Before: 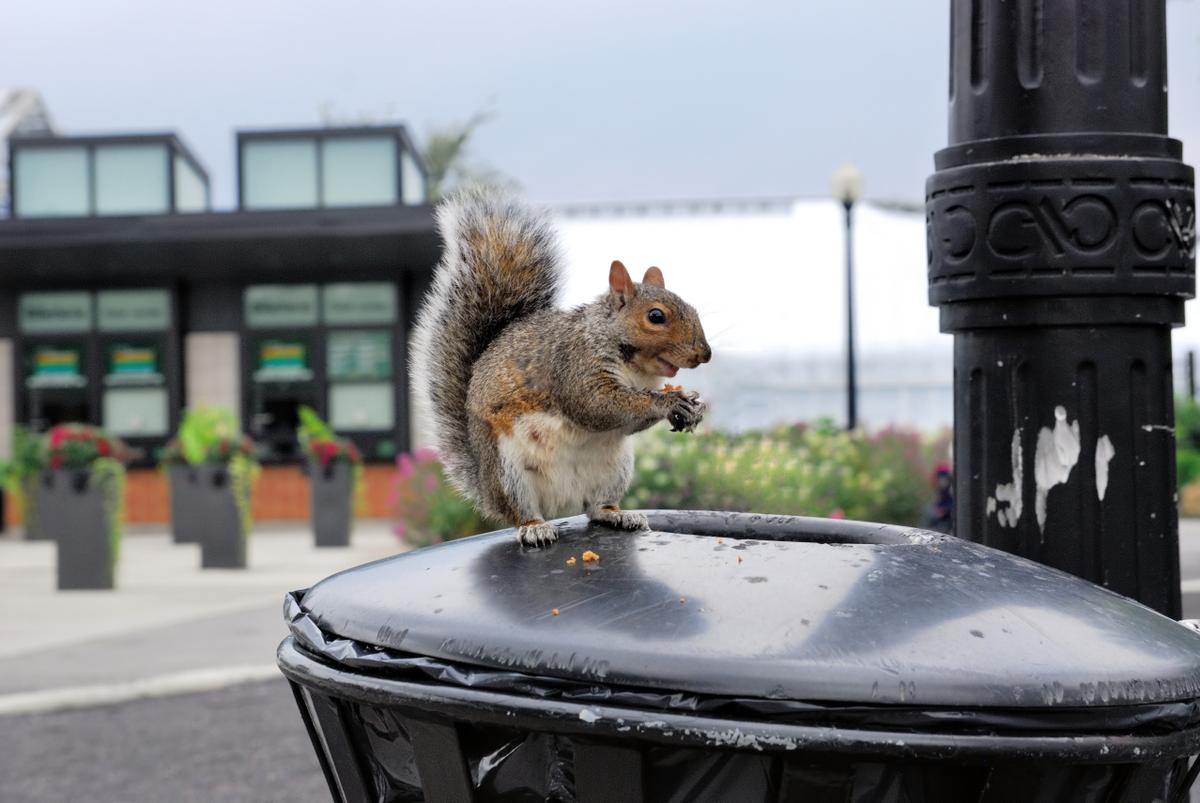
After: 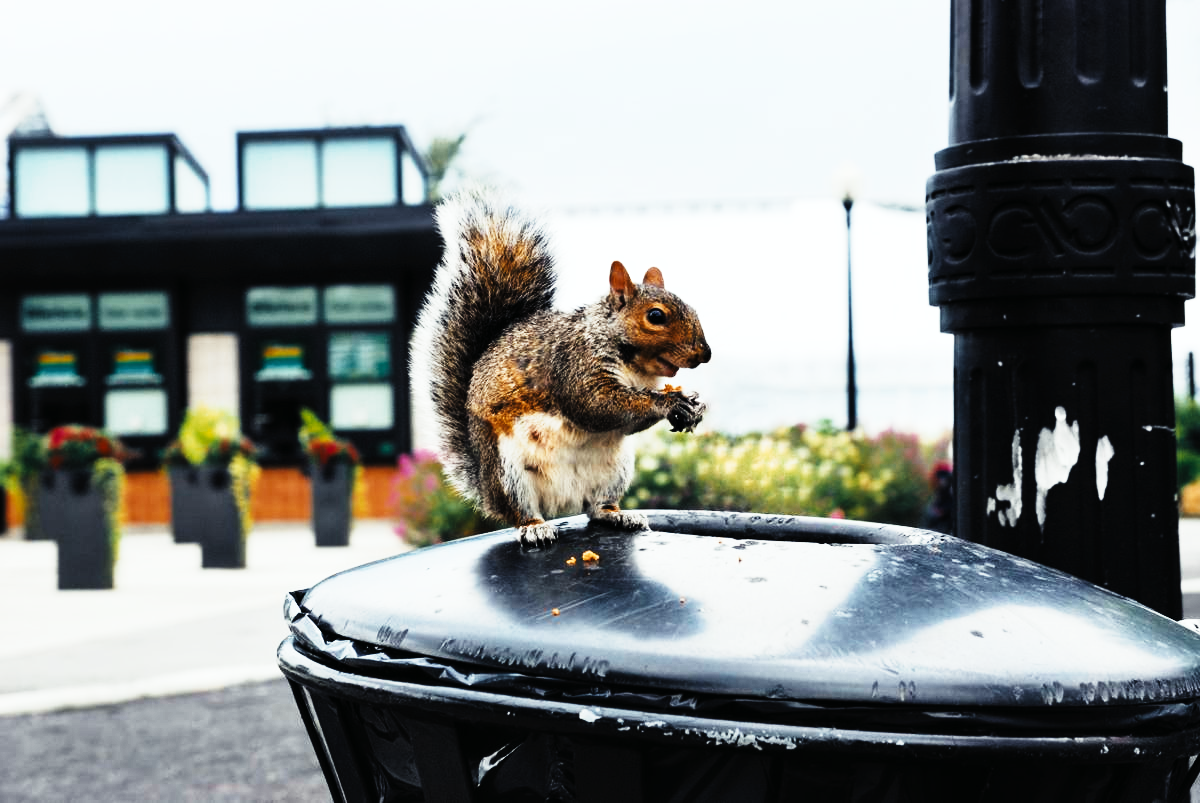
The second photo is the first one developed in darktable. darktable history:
tone curve: curves: ch0 [(0, 0) (0.003, 0.001) (0.011, 0.005) (0.025, 0.009) (0.044, 0.014) (0.069, 0.018) (0.1, 0.025) (0.136, 0.029) (0.177, 0.042) (0.224, 0.064) (0.277, 0.107) (0.335, 0.182) (0.399, 0.3) (0.468, 0.462) (0.543, 0.639) (0.623, 0.802) (0.709, 0.916) (0.801, 0.963) (0.898, 0.988) (1, 1)], preserve colors none
color look up table: target L [89.01, 67.59, 71.71, 59.64, 53.31, 79.69, 66.65, 65.51, 48.5, 45.43, 37.16, 24.43, 200, 71.17, 63.03, 59.89, 50.95, 43.11, 54.65, 40.39, 50.27, 44.08, 42.37, 36.54, 31.83, 16.16, 86.59, 78.48, 63.59, 61.99, 47.74, 49.48, 42.36, 37.75, 37.65, 35.29, 34.58, 26.55, 26.61, 32.35, 14.16, 2.615, 79.58, 52.1, 65.74, 50.32, 47.09, 40.74, 36.19], target a [-1.75, 0.204, 1.307, -12.45, -13.75, -20.56, -1.932, -16.2, -20.44, -13.08, -11.28, -17.39, 0, 7.876, 15.86, 5.568, 20.41, 31.91, 14.18, 27.25, 6.497, 28.93, 12.11, 18.29, 20.51, 3.518, 3.525, 8.84, 18.84, 16.12, 35.55, 30.34, 32.41, 29.23, -2.093, -2.819, -0.547, 27.97, 32.66, 0.182, 6.69, -1.681, -16.19, -12.45, -10.2, -10.64, -7.317, -9.657, -3.668], target b [25.28, 40.58, 32.19, 32.21, -9.564, -4.531, 40.34, 16.48, 19.9, -0.9, -1.308, 5.824, 0, 19.75, 2.245, 33.42, 27.63, -3.653, 6.799, 30.47, 26.19, 4.179, 27.24, 29.63, 38.42, 1.028, -0.101, -16.46, -17.89, -12.94, -22.44, -14.77, -22.18, -13.53, -15.41, -14.01, -16.6, -27.07, -33.33, -15.79, -8.989, -2.577, -19.54, -11.03, -14.08, -10.87, -12.24, -6.314, -13.13], num patches 49
